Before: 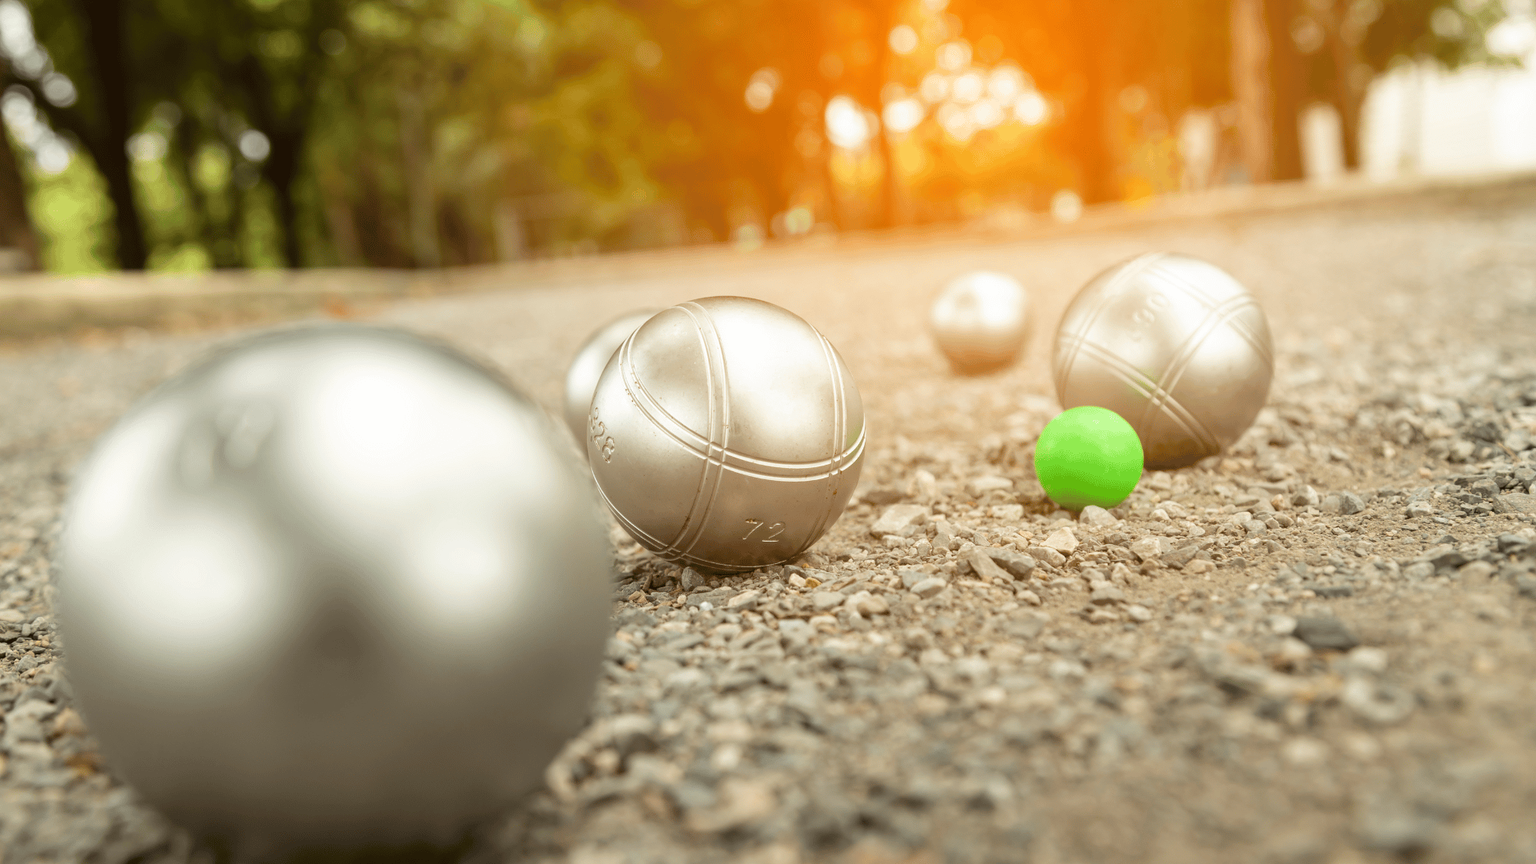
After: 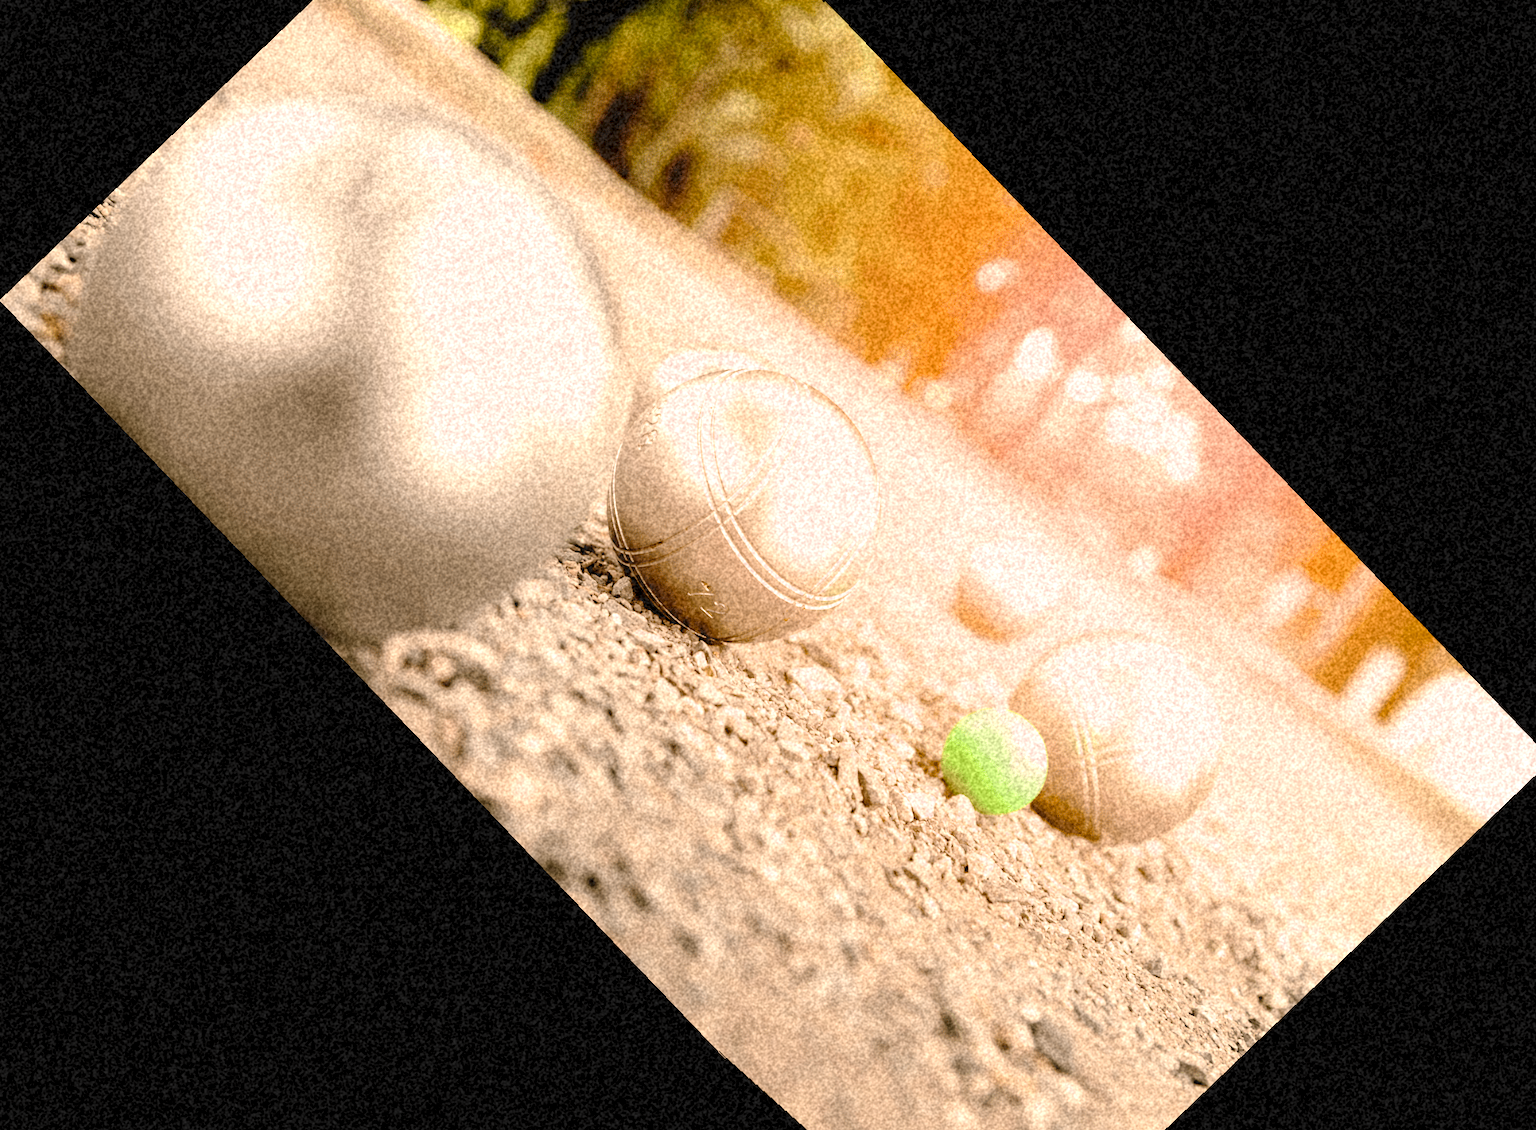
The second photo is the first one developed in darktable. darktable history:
contrast brightness saturation: saturation -0.17
grain: coarseness 46.9 ISO, strength 50.21%, mid-tones bias 0%
tone curve: curves: ch0 [(0, 0) (0.003, 0.041) (0.011, 0.042) (0.025, 0.041) (0.044, 0.043) (0.069, 0.048) (0.1, 0.059) (0.136, 0.079) (0.177, 0.107) (0.224, 0.152) (0.277, 0.235) (0.335, 0.331) (0.399, 0.427) (0.468, 0.512) (0.543, 0.595) (0.623, 0.668) (0.709, 0.736) (0.801, 0.813) (0.898, 0.891) (1, 1)], preserve colors none
exposure: black level correction 0, exposure 0.68 EV, compensate exposure bias true, compensate highlight preservation false
filmic rgb: black relative exposure -3.72 EV, white relative exposure 2.77 EV, dynamic range scaling -5.32%, hardness 3.03
color correction: highlights a* 11.96, highlights b* 11.58
crop and rotate: angle -46.26°, top 16.234%, right 0.912%, bottom 11.704%
rotate and perspective: rotation -4.57°, crop left 0.054, crop right 0.944, crop top 0.087, crop bottom 0.914
